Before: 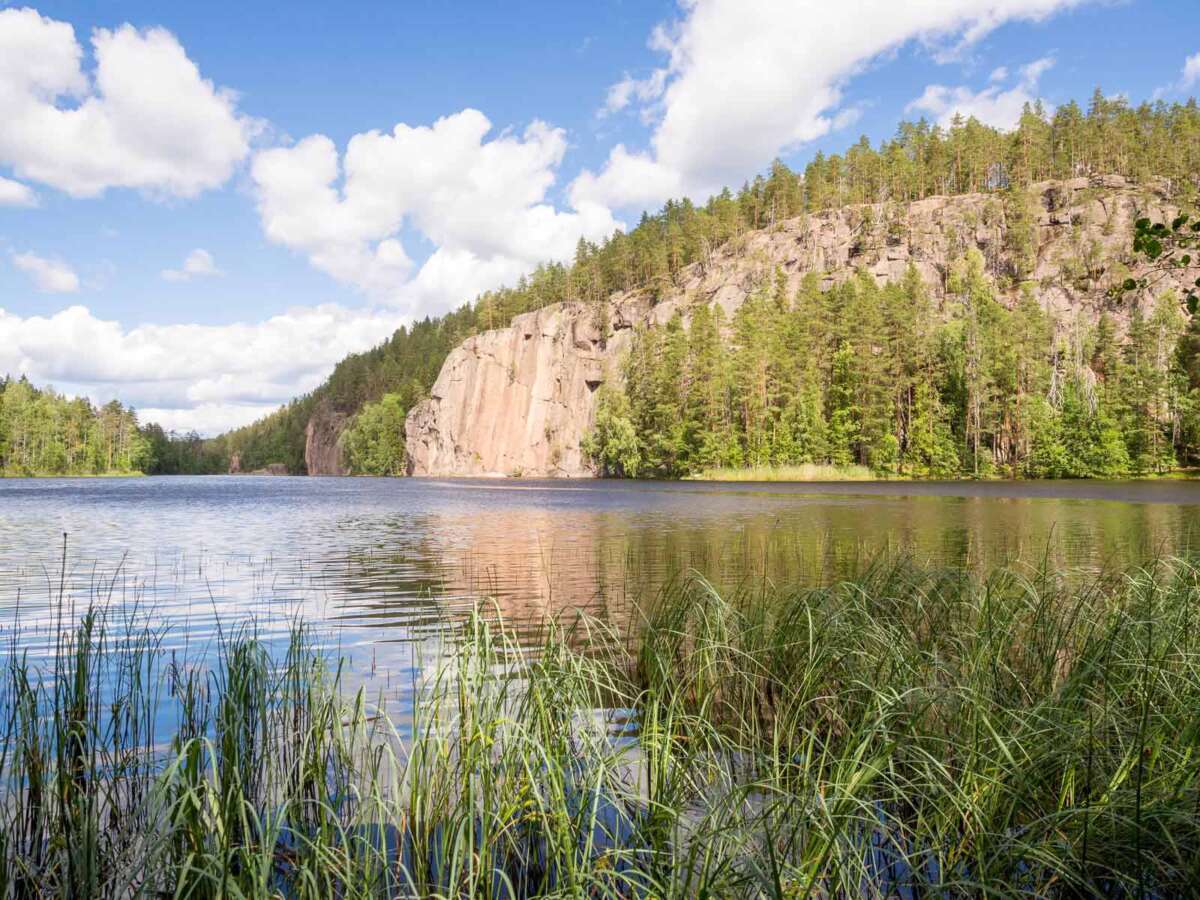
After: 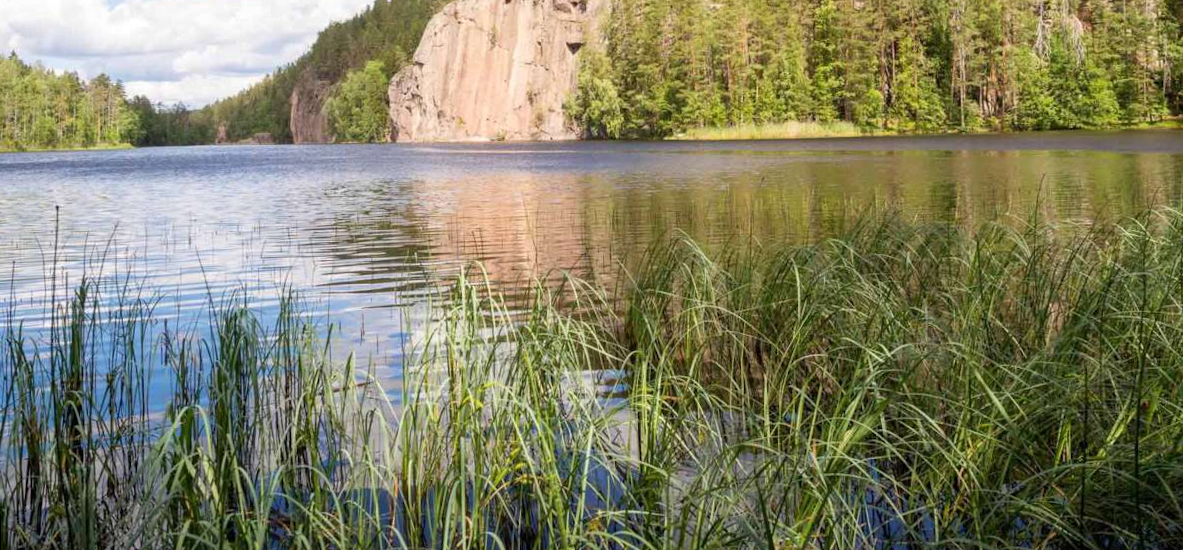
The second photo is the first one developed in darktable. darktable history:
crop and rotate: top 36.435%
rotate and perspective: rotation -1.32°, lens shift (horizontal) -0.031, crop left 0.015, crop right 0.985, crop top 0.047, crop bottom 0.982
tone equalizer: on, module defaults
